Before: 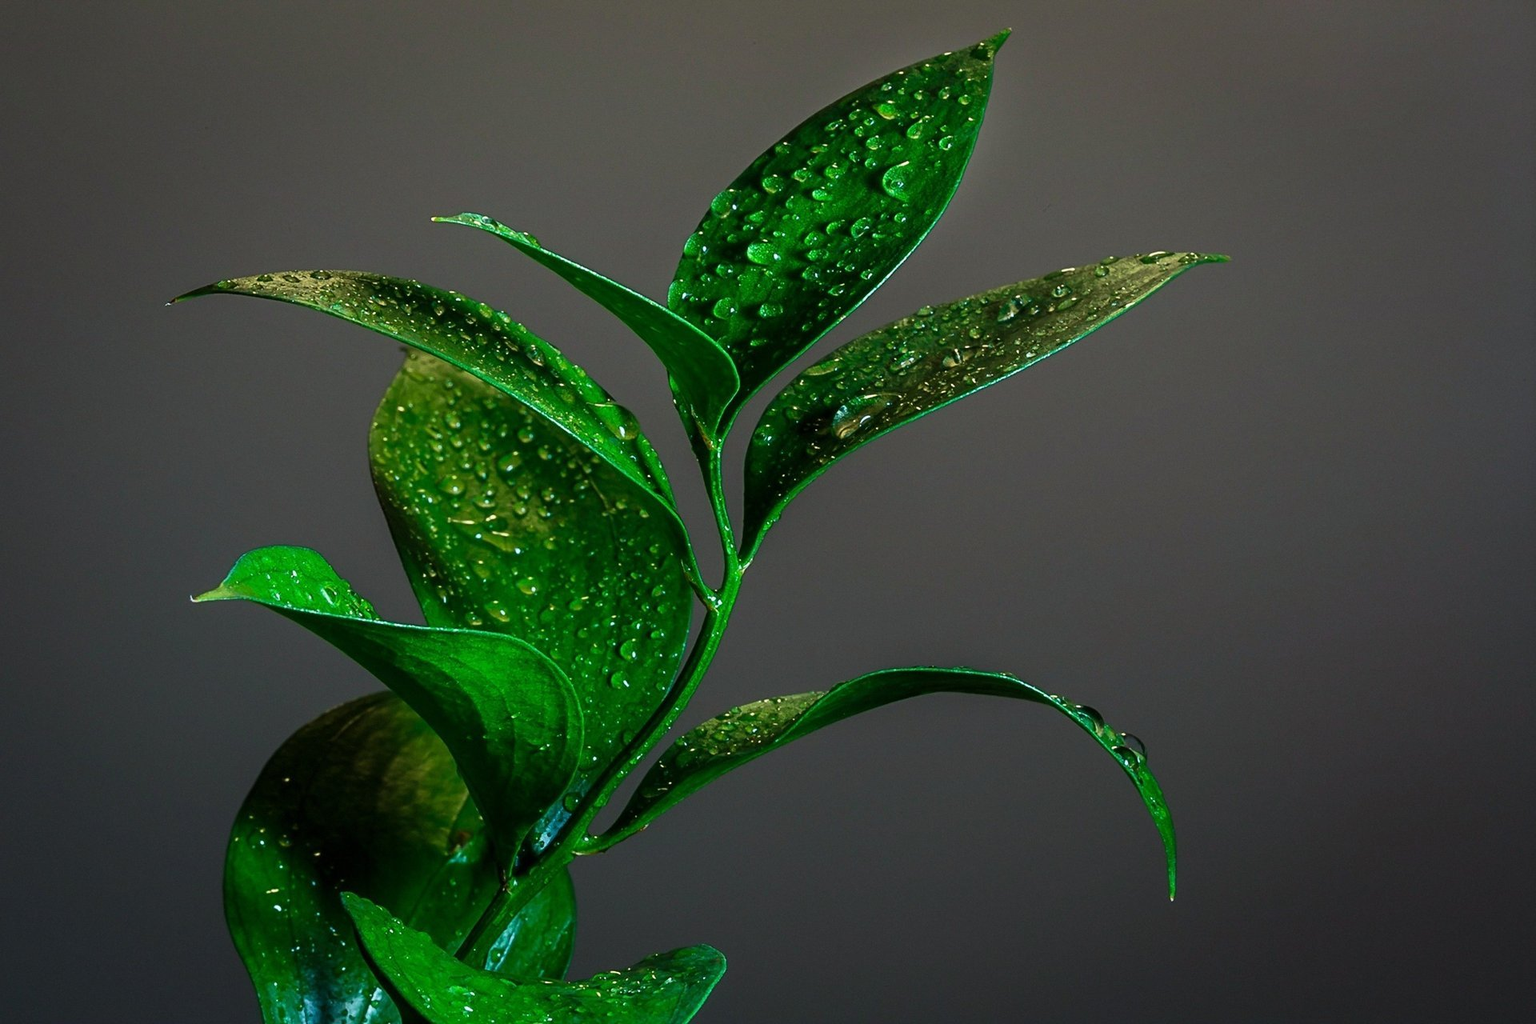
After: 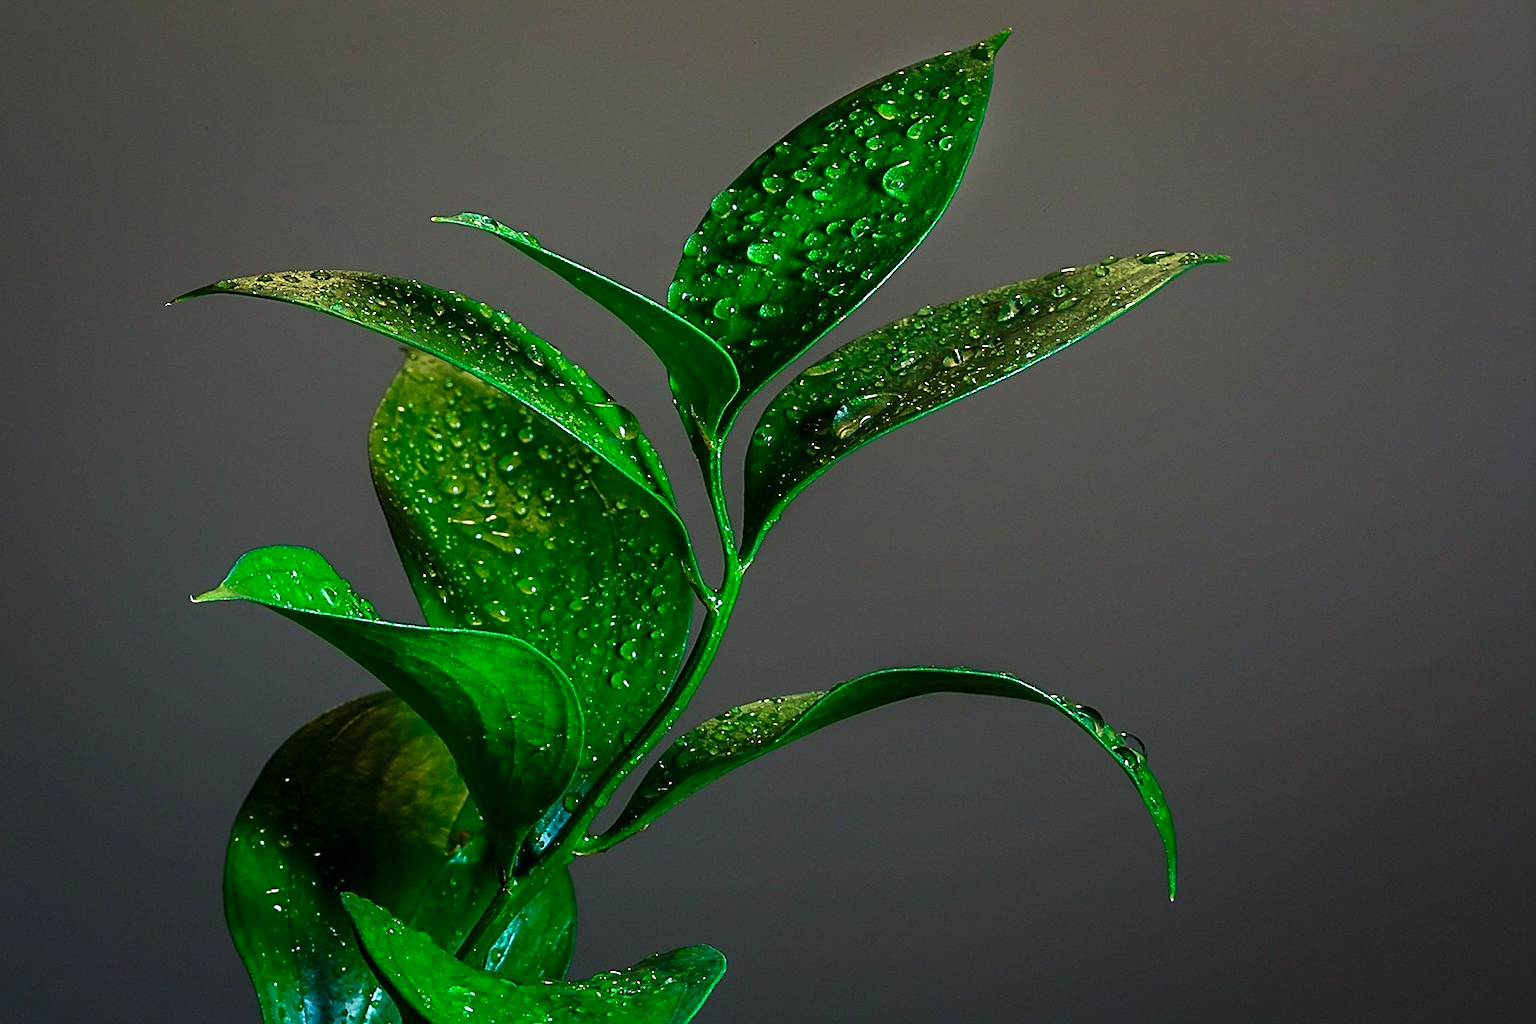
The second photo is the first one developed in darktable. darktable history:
exposure: exposure 0.203 EV, compensate highlight preservation false
contrast brightness saturation: saturation 0.121
sharpen: on, module defaults
